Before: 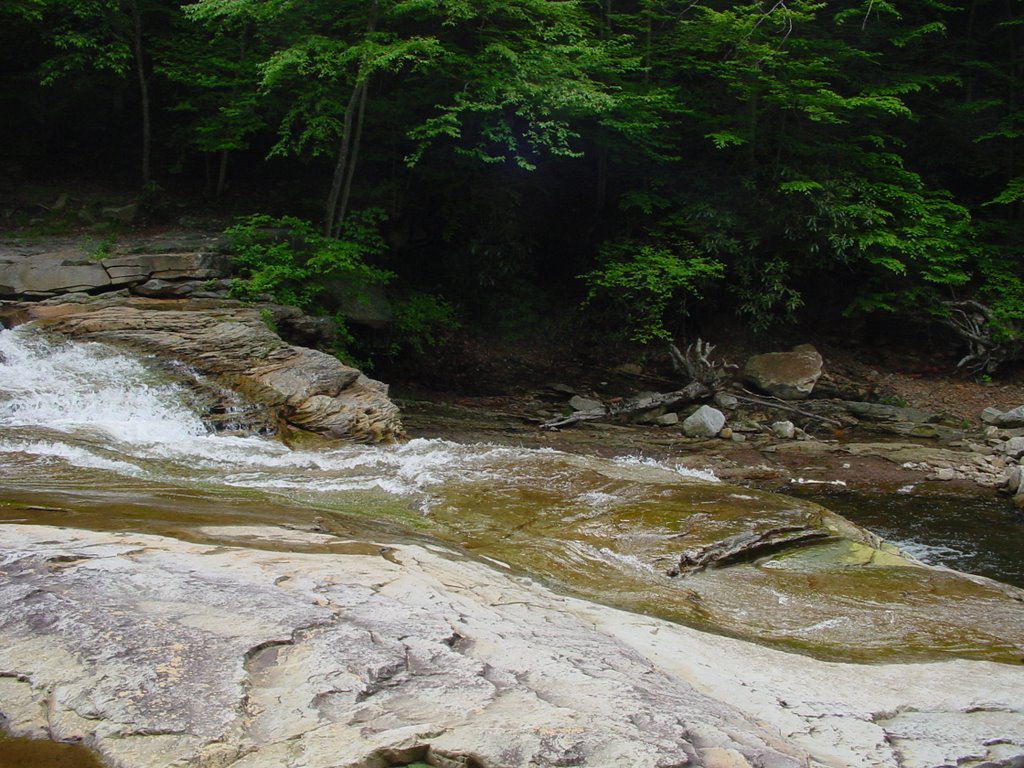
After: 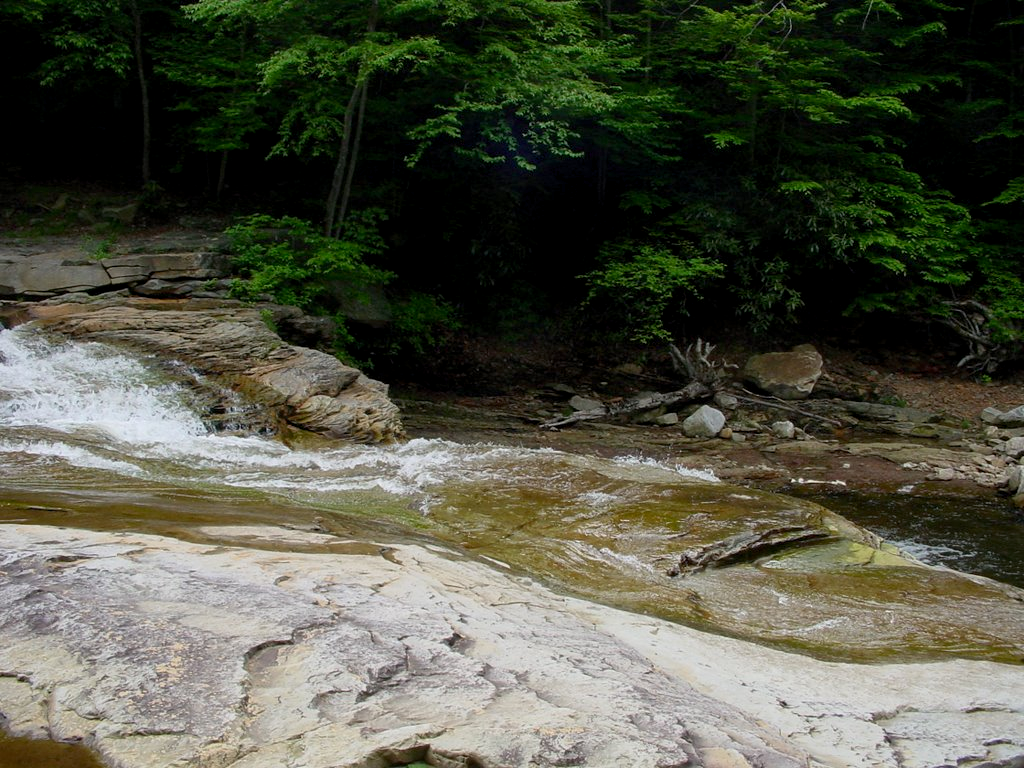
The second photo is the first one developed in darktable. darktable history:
color balance rgb: power › hue 60.26°, global offset › luminance -0.476%, perceptual saturation grading › global saturation -1.223%
